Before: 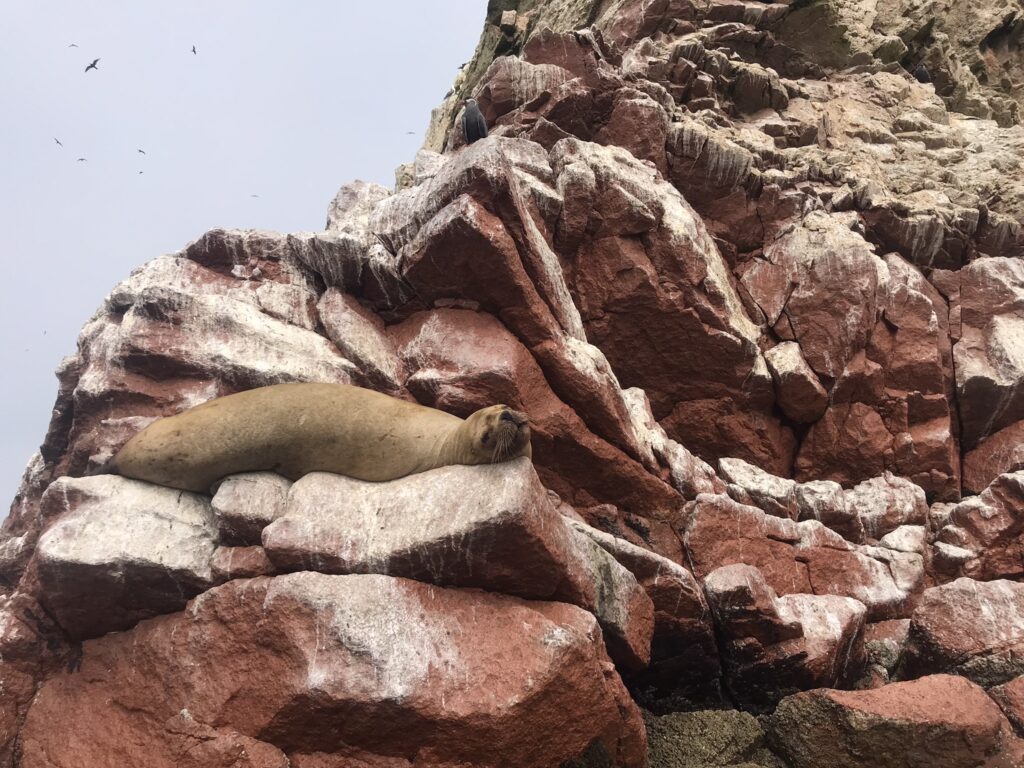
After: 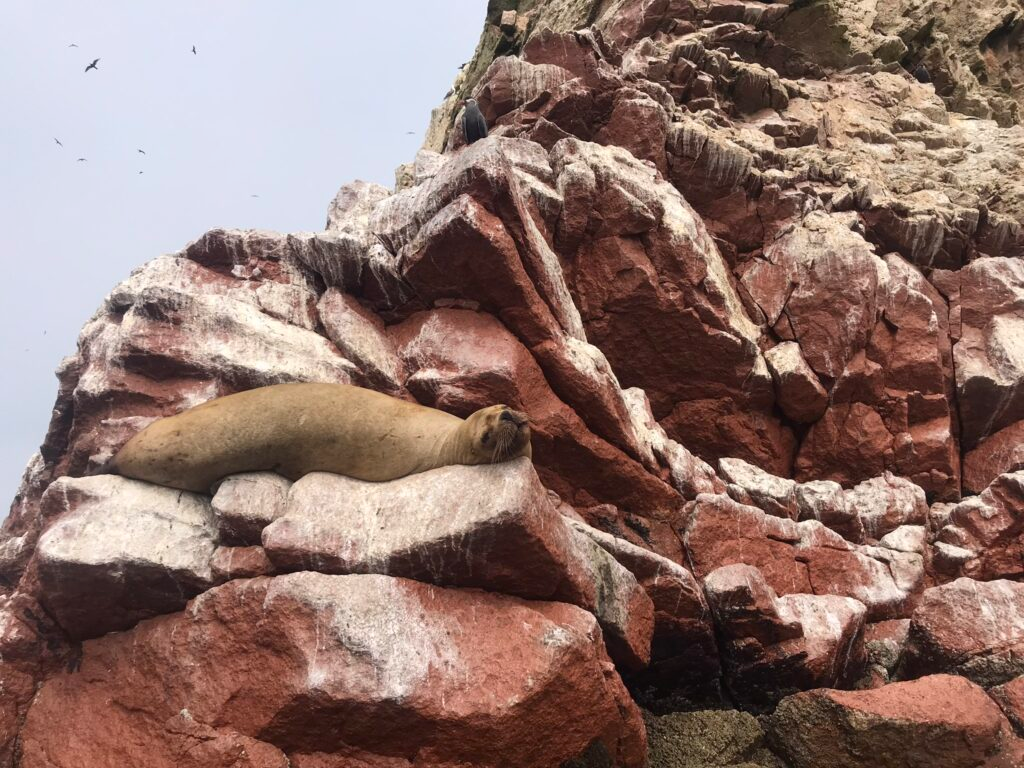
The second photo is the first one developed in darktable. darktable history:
contrast brightness saturation: contrast 0.075, saturation 0.016
